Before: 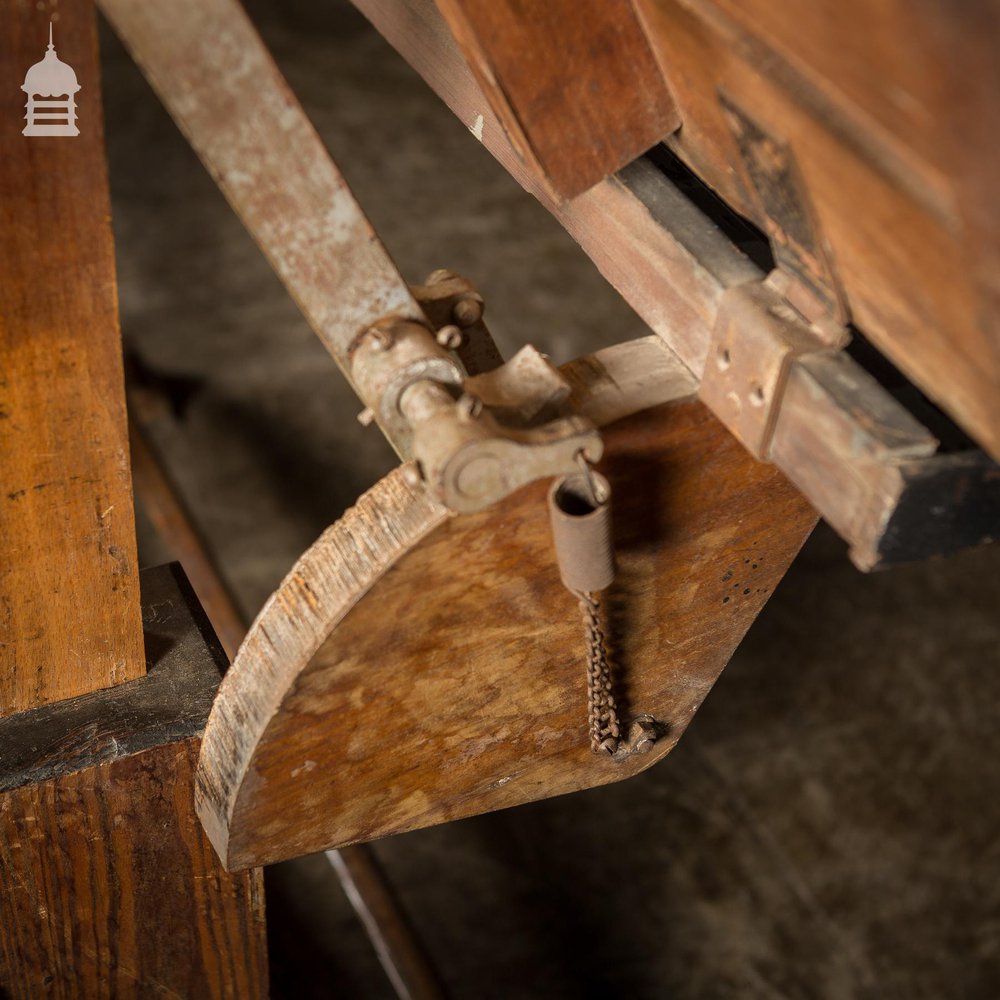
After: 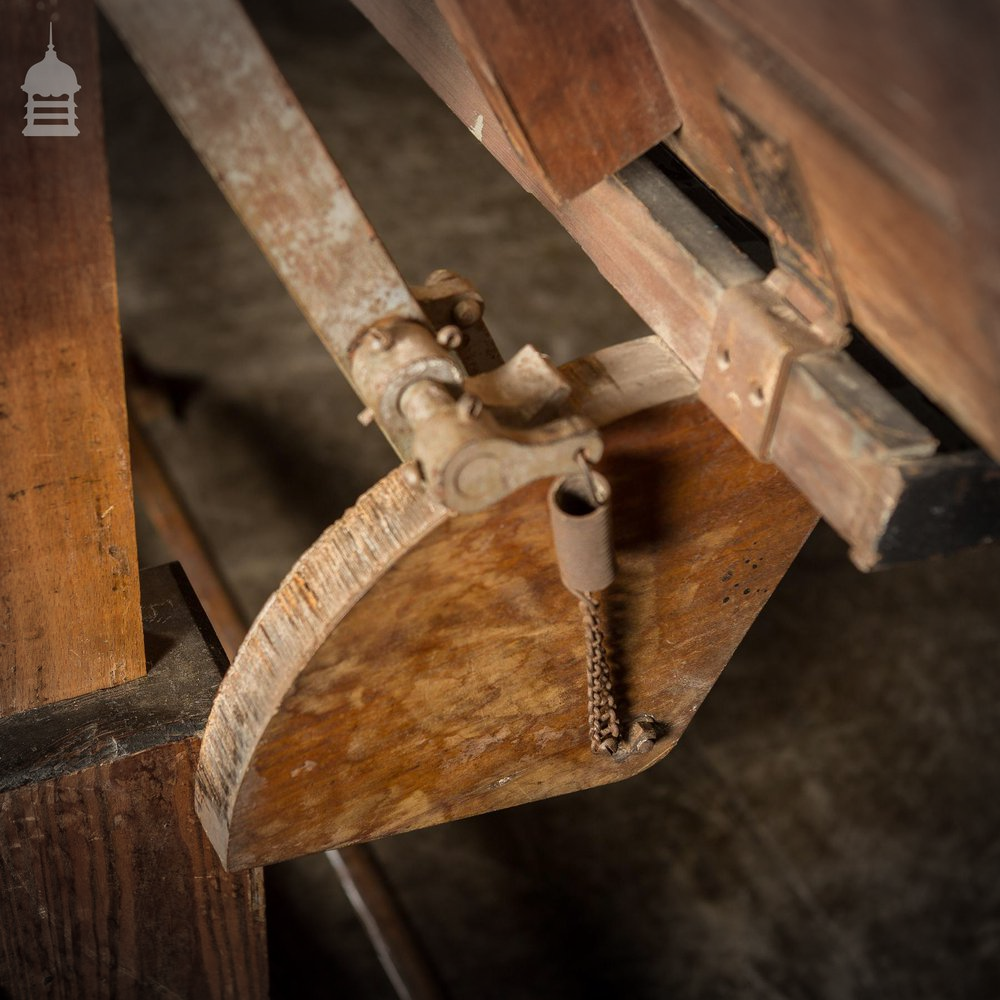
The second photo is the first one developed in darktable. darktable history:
vignetting: width/height ratio 1.099, unbound false
